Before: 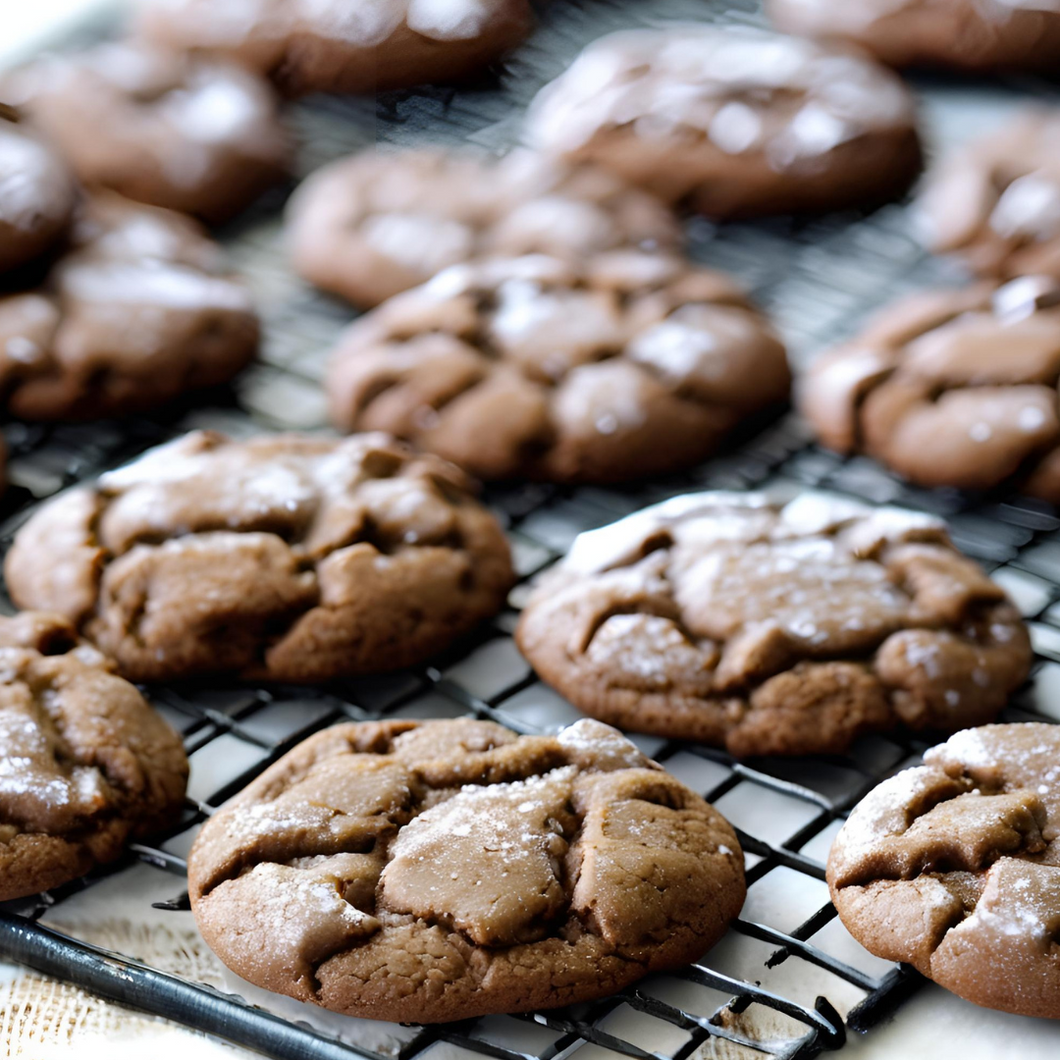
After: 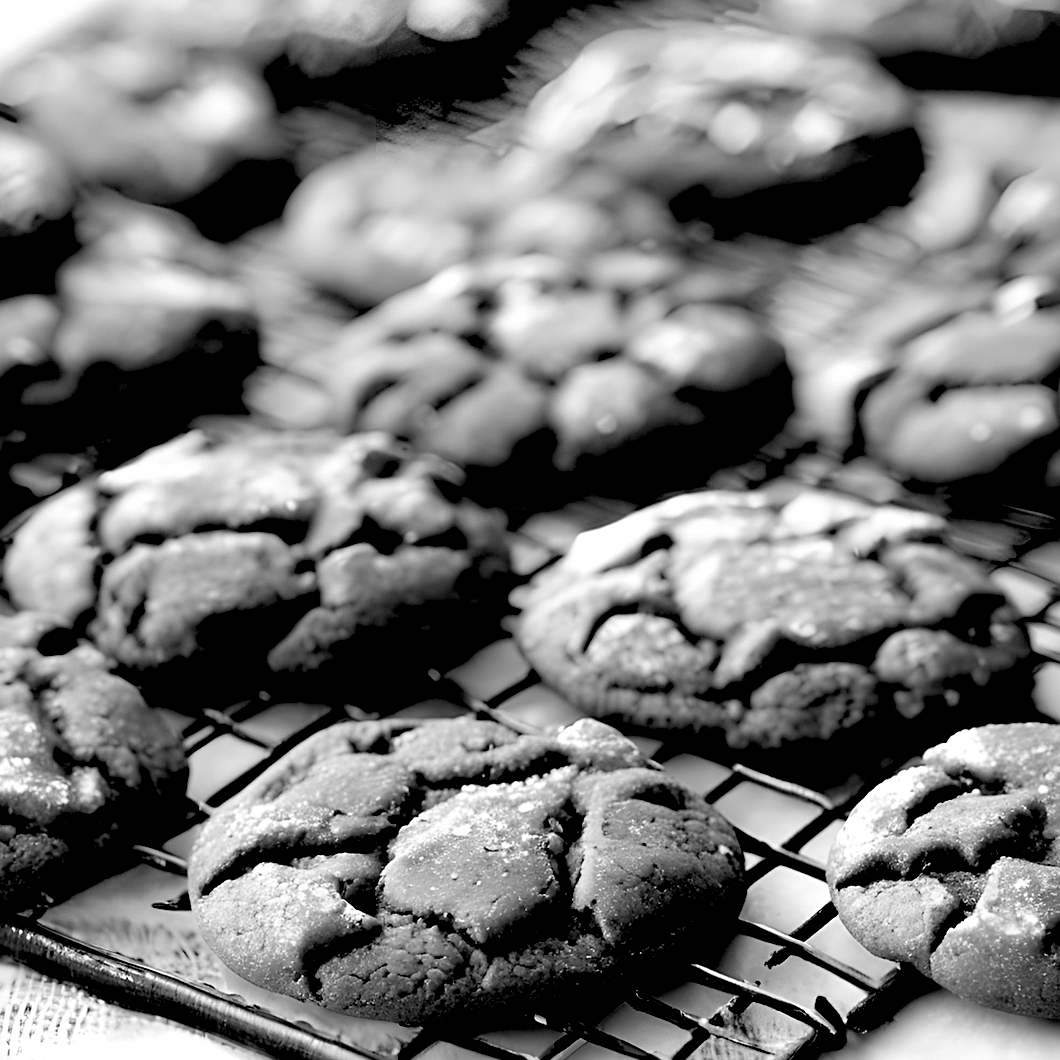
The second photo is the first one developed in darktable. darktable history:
rgb levels: levels [[0.029, 0.461, 0.922], [0, 0.5, 1], [0, 0.5, 1]]
monochrome: a 32, b 64, size 2.3
sharpen: on, module defaults
